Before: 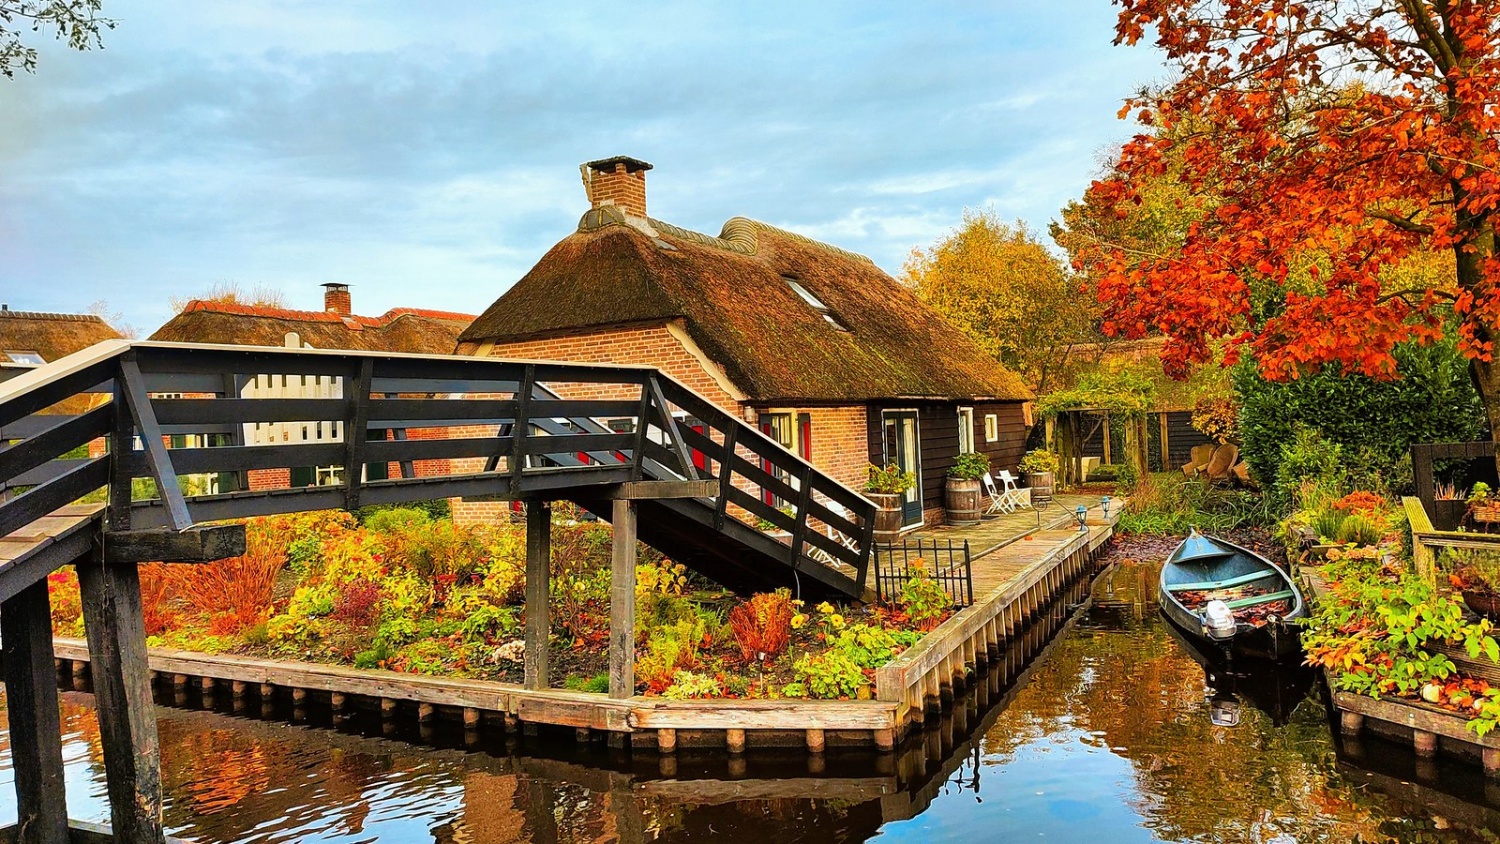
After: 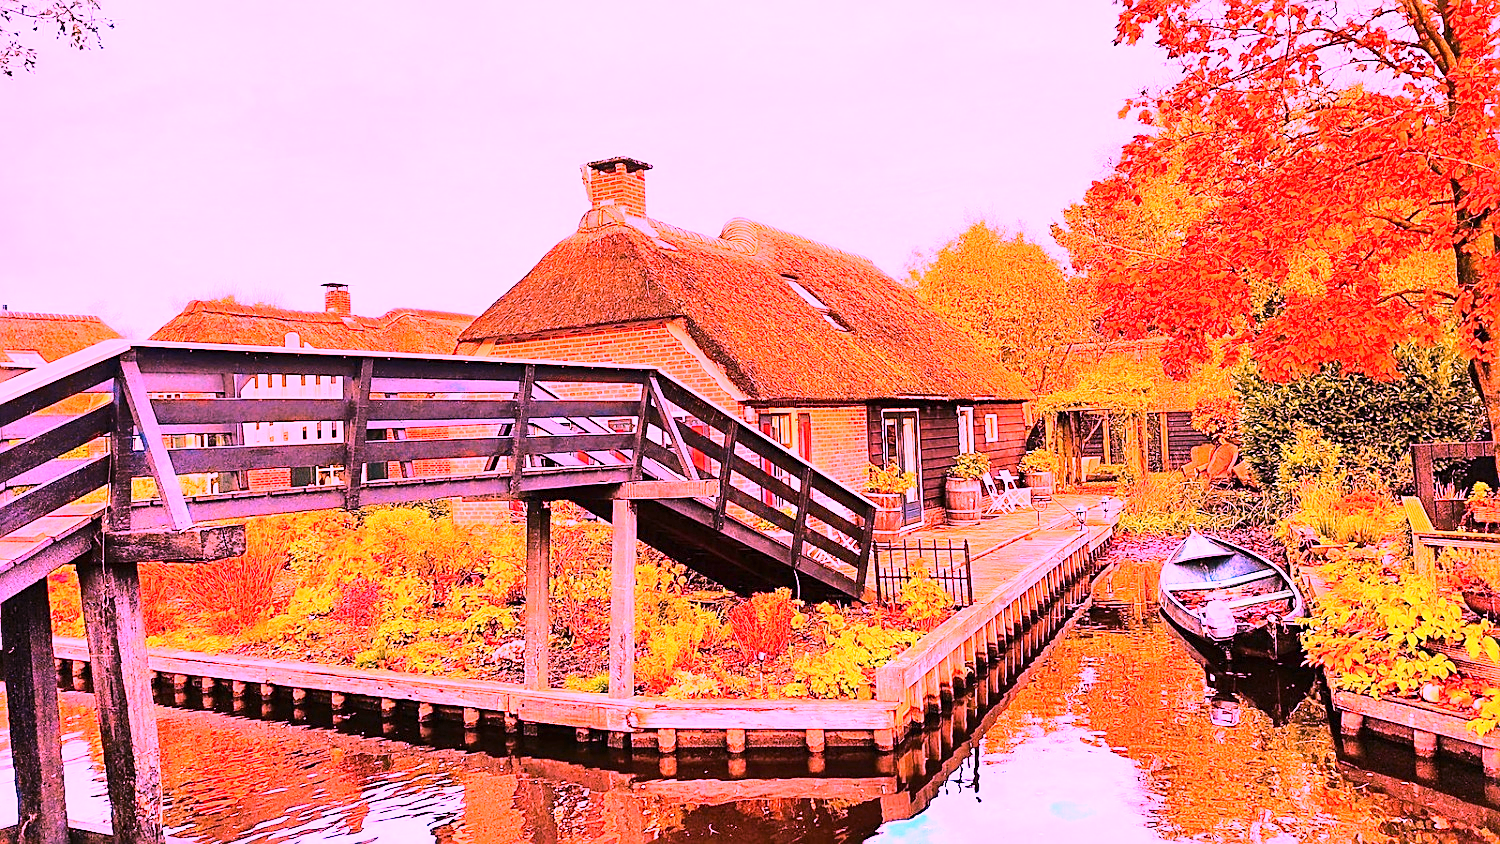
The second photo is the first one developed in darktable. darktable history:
white balance: red 2.012, blue 1.687
sharpen: on, module defaults
base curve: curves: ch0 [(0, 0) (0.028, 0.03) (0.121, 0.232) (0.46, 0.748) (0.859, 0.968) (1, 1)]
exposure: black level correction 0, exposure 0.877 EV, compensate exposure bias true, compensate highlight preservation false | blend: blend mode normal, opacity 100%; mask: uniform (no mask)
